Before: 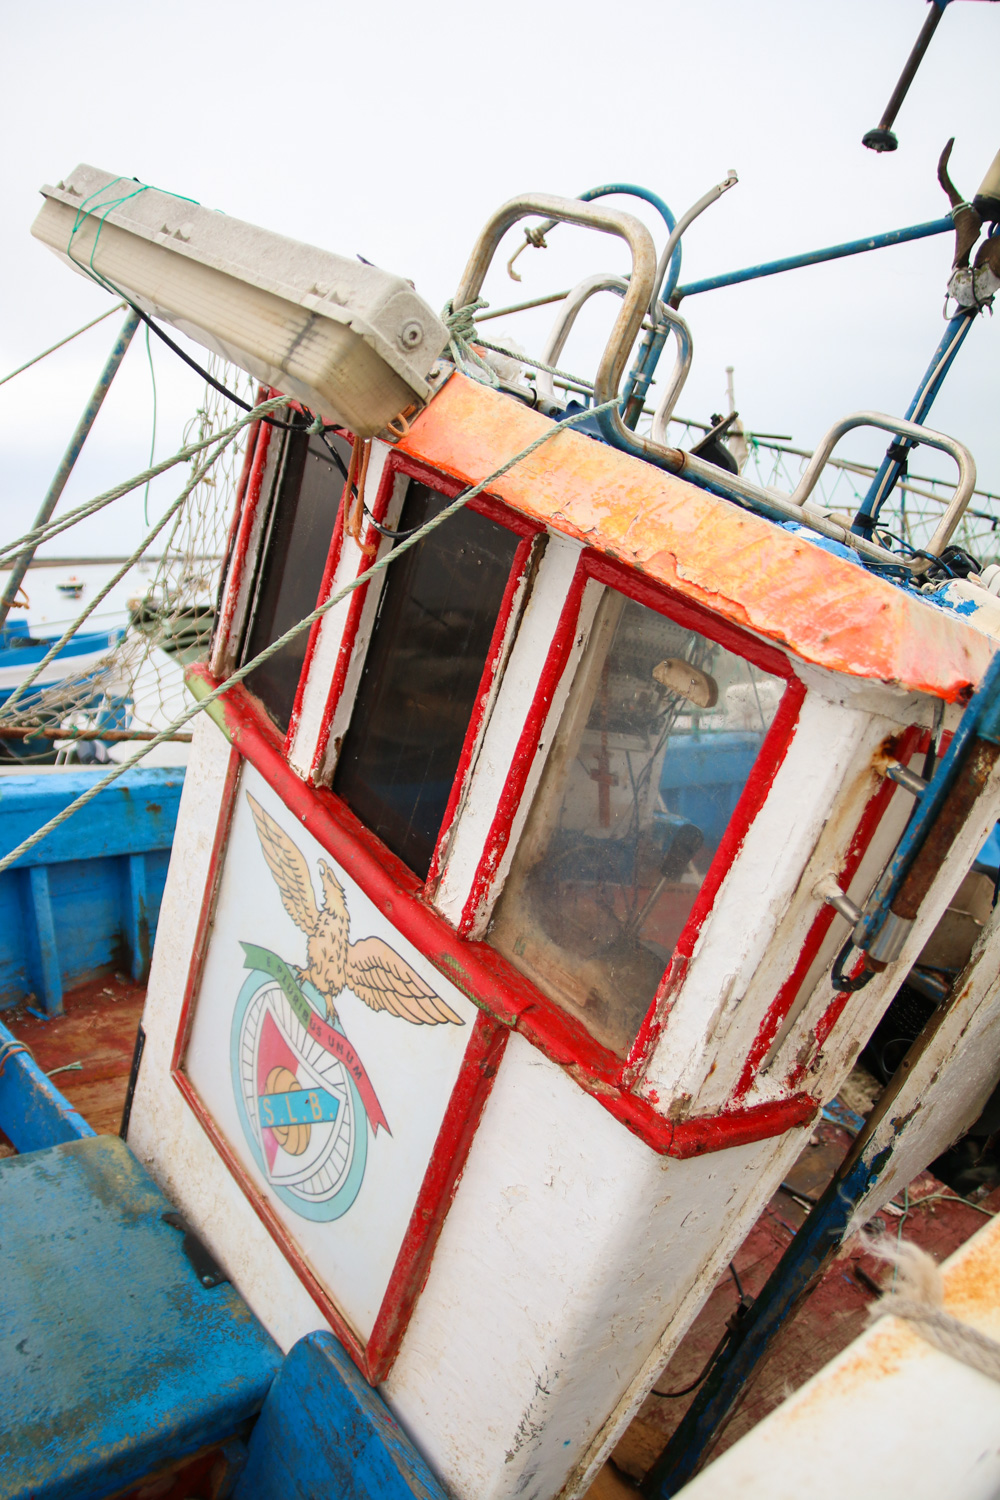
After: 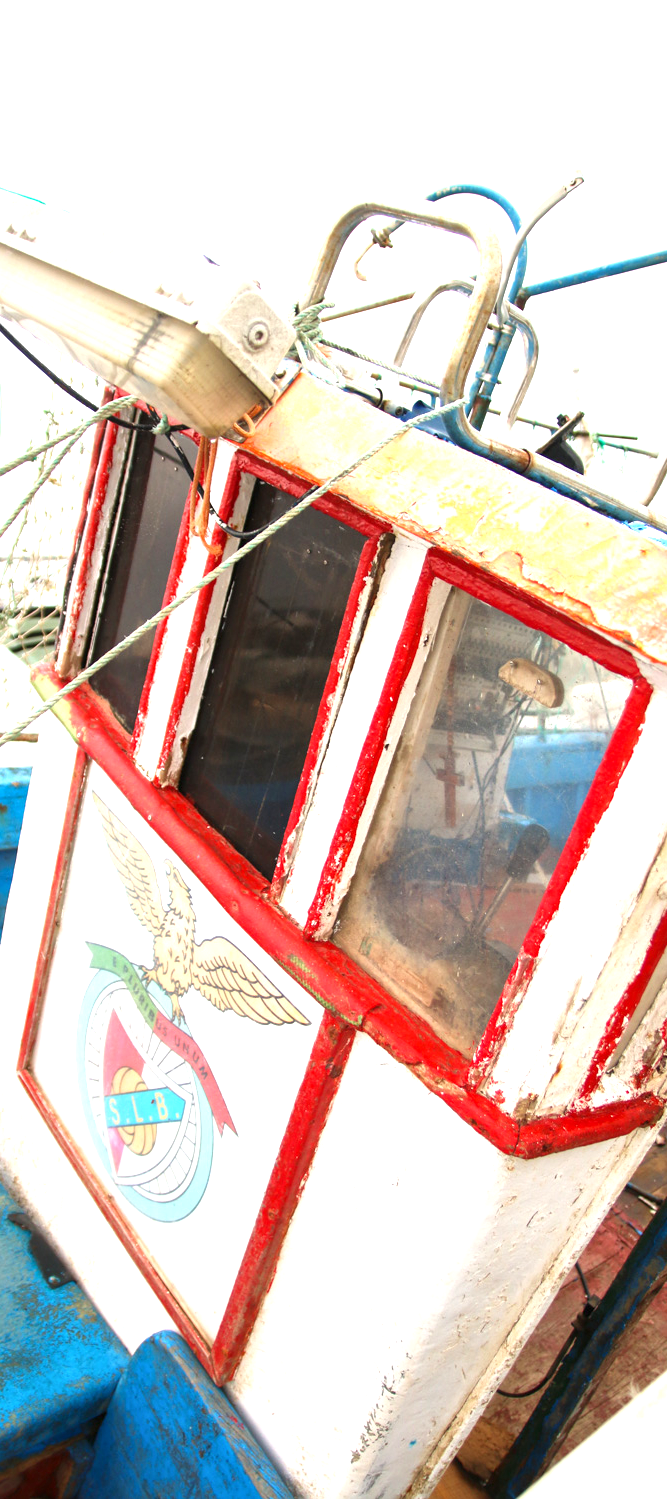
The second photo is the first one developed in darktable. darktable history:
exposure: black level correction 0, exposure 1.031 EV, compensate highlight preservation false
crop and rotate: left 15.499%, right 17.755%
local contrast: mode bilateral grid, contrast 19, coarseness 50, detail 119%, midtone range 0.2
